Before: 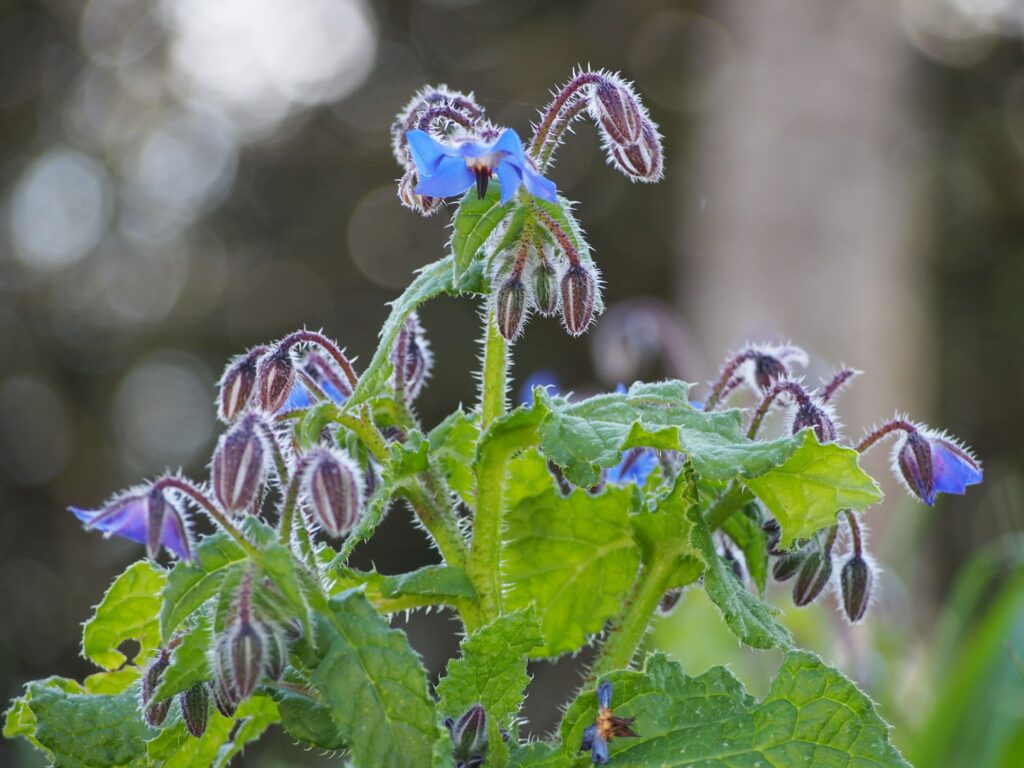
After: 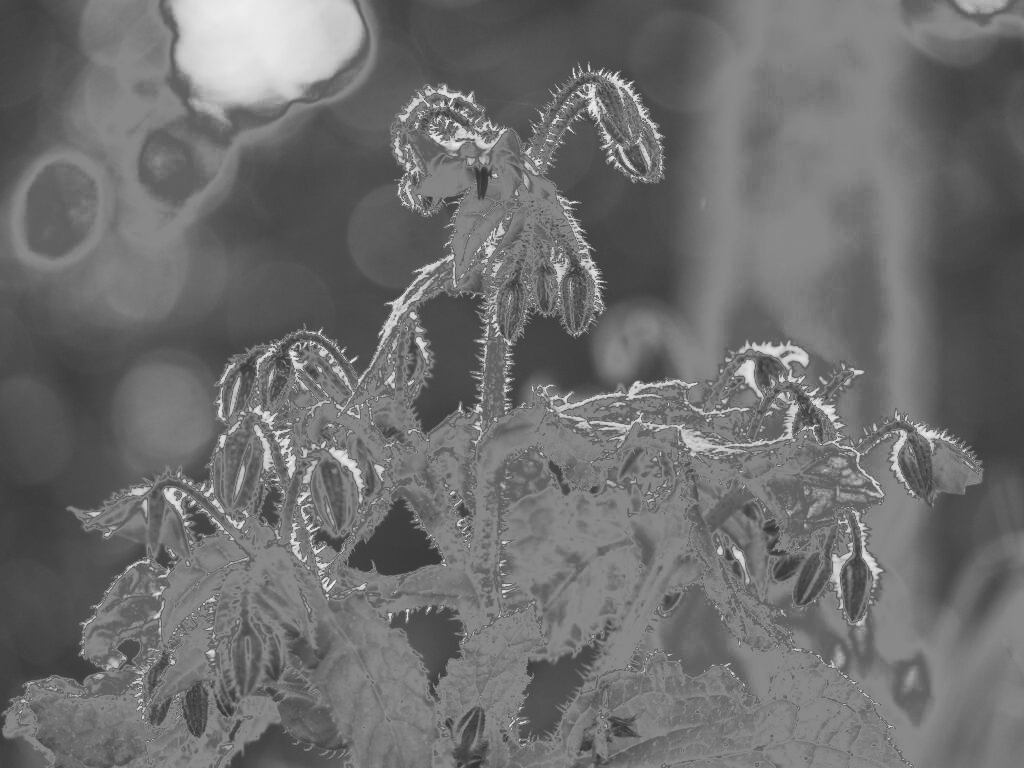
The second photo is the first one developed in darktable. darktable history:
monochrome: a 32, b 64, size 2.3
exposure: black level correction -0.028, compensate highlight preservation false
fill light: exposure -0.73 EV, center 0.69, width 2.2
